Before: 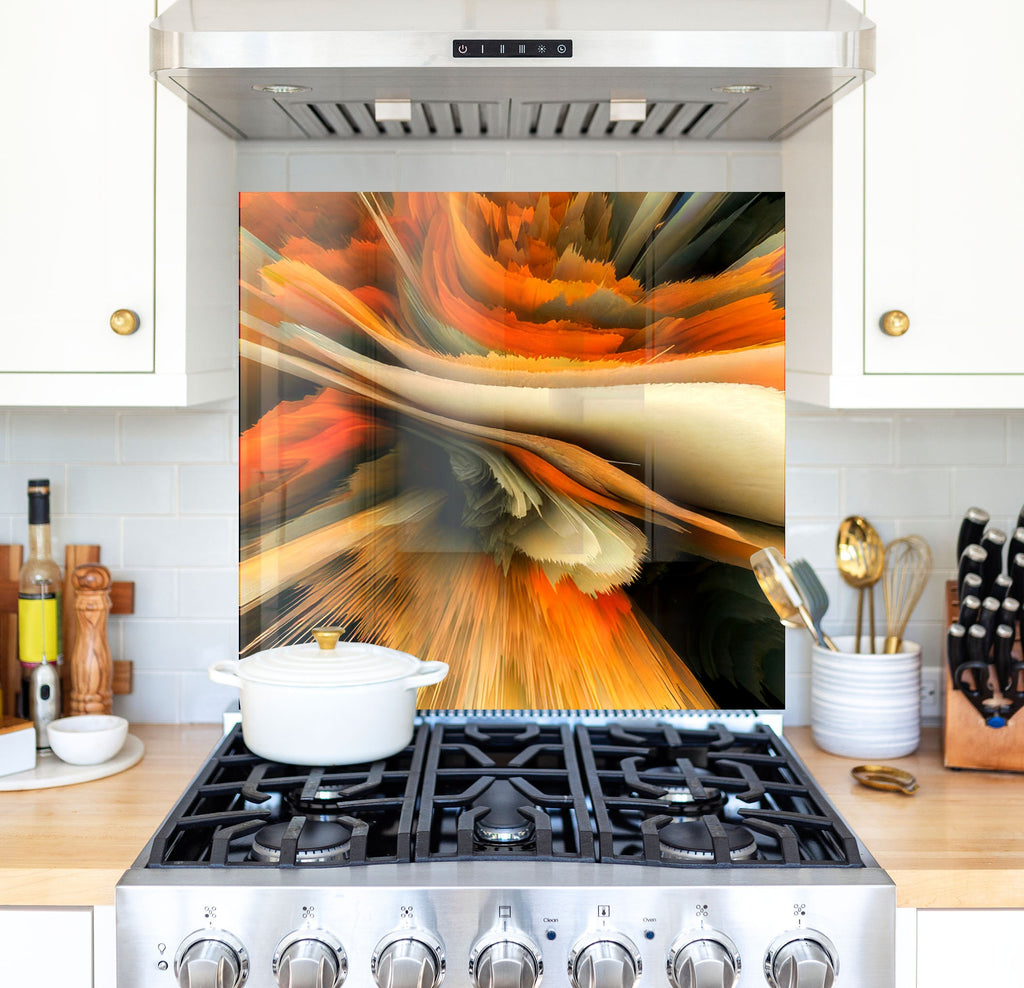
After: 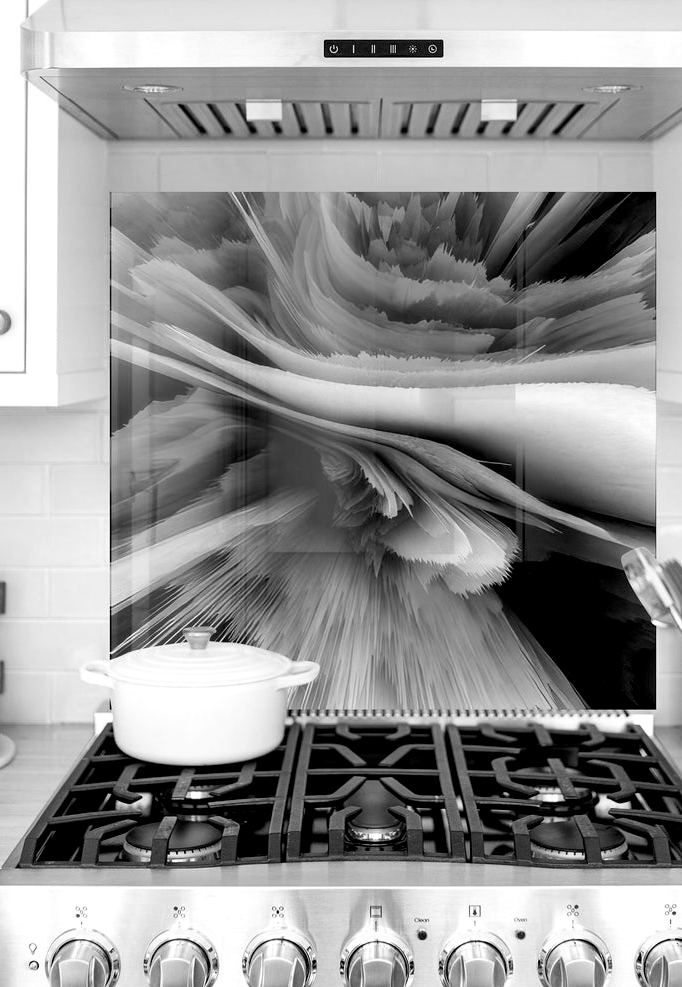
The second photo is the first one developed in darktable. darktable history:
crop and rotate: left 12.648%, right 20.685%
color balance rgb: shadows lift › luminance -21.66%, shadows lift › chroma 8.98%, shadows lift › hue 283.37°, power › chroma 1.05%, power › hue 25.59°, highlights gain › luminance 6.08%, highlights gain › chroma 2.55%, highlights gain › hue 90°, global offset › luminance -0.87%, perceptual saturation grading › global saturation 25%, perceptual saturation grading › highlights -28.39%, perceptual saturation grading › shadows 33.98%
monochrome: a -4.13, b 5.16, size 1
